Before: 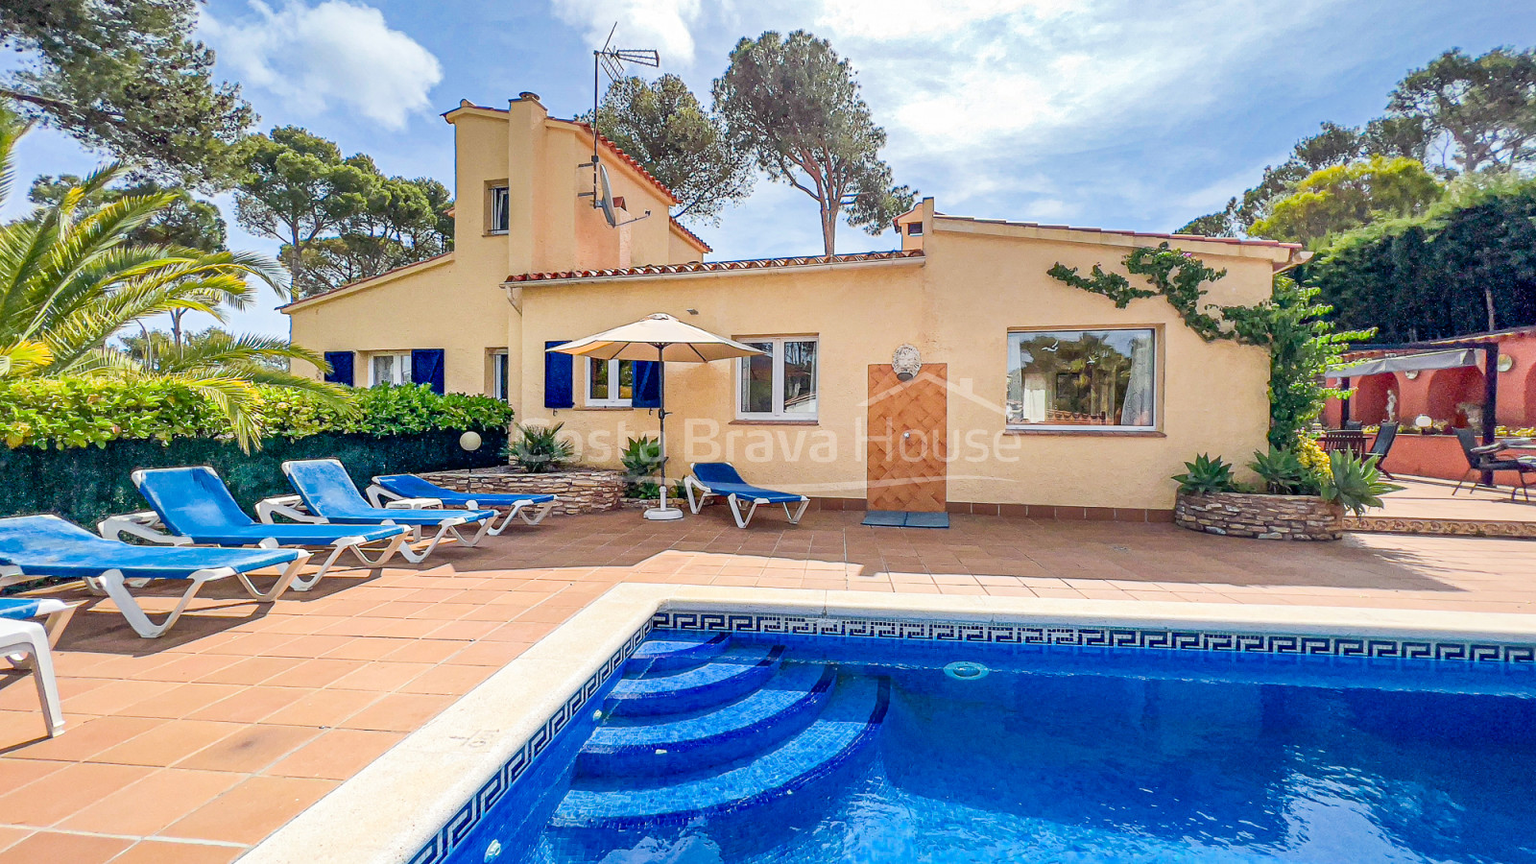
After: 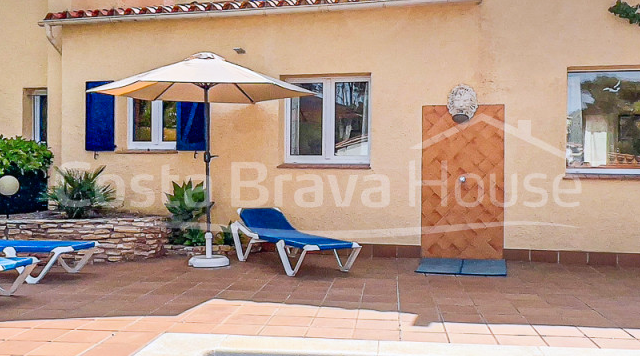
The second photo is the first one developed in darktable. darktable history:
color correction: highlights a* -0.137, highlights b* -5.7, shadows a* -0.129, shadows b* -0.116
crop: left 30.156%, top 30.507%, right 29.8%, bottom 29.839%
